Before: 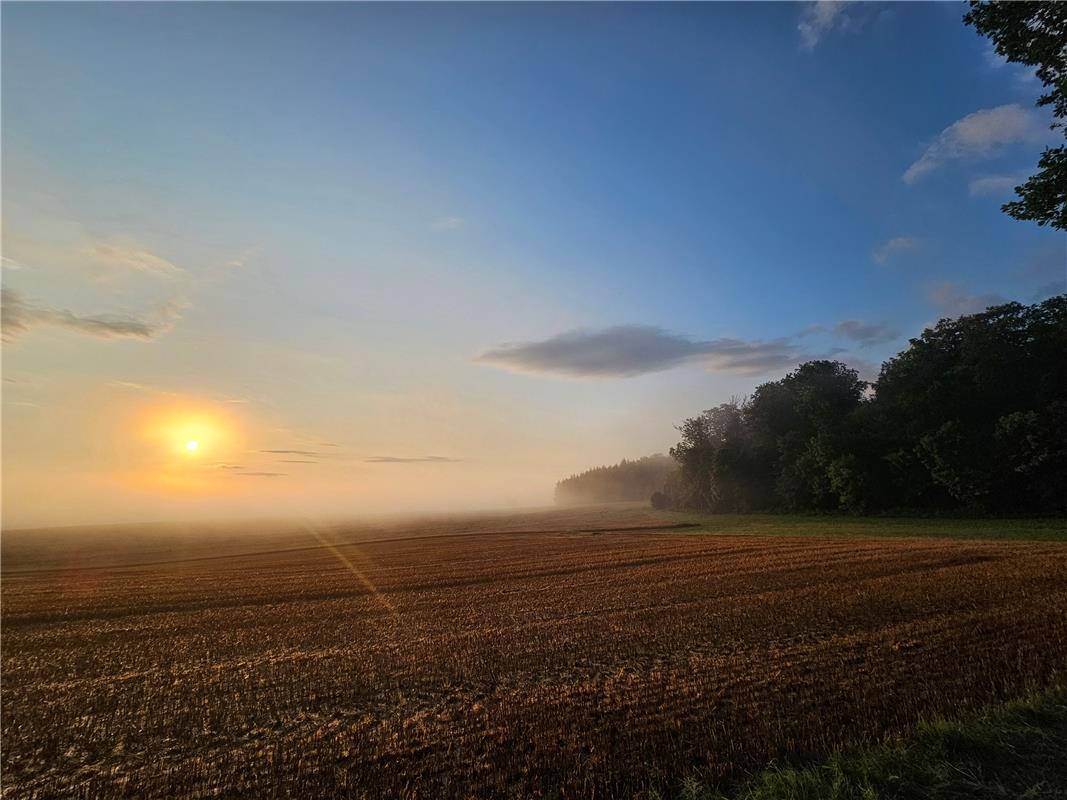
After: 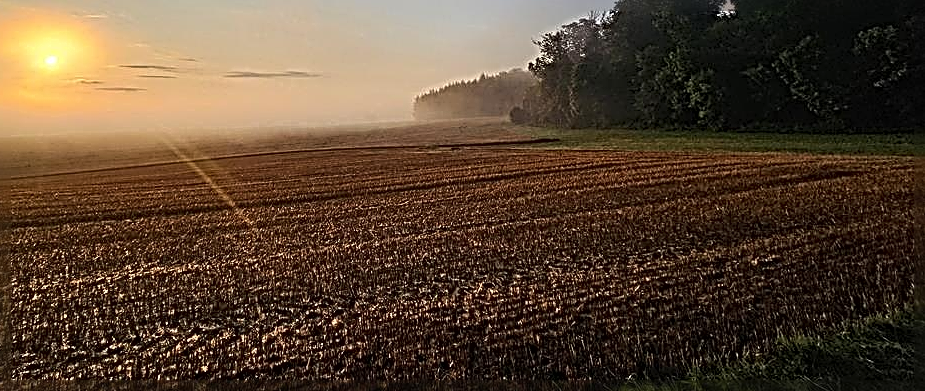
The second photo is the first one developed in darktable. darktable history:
fill light: on, module defaults
sharpen: radius 4.001, amount 2
crop and rotate: left 13.306%, top 48.129%, bottom 2.928%
